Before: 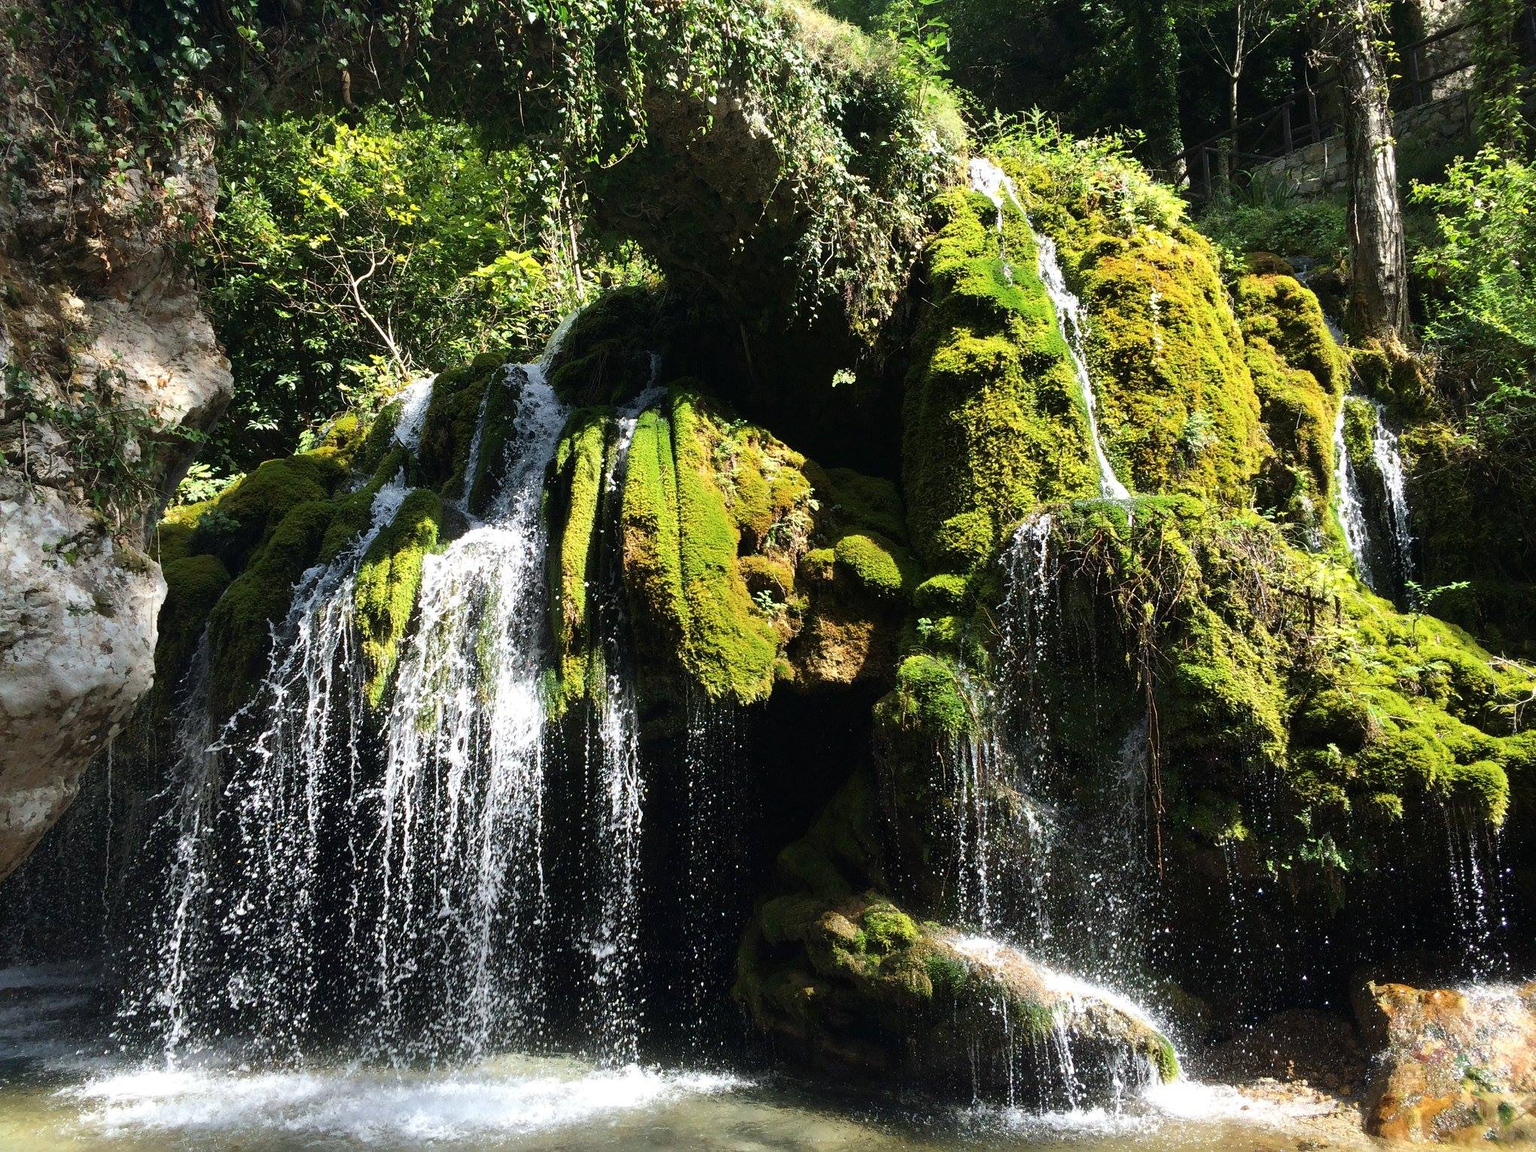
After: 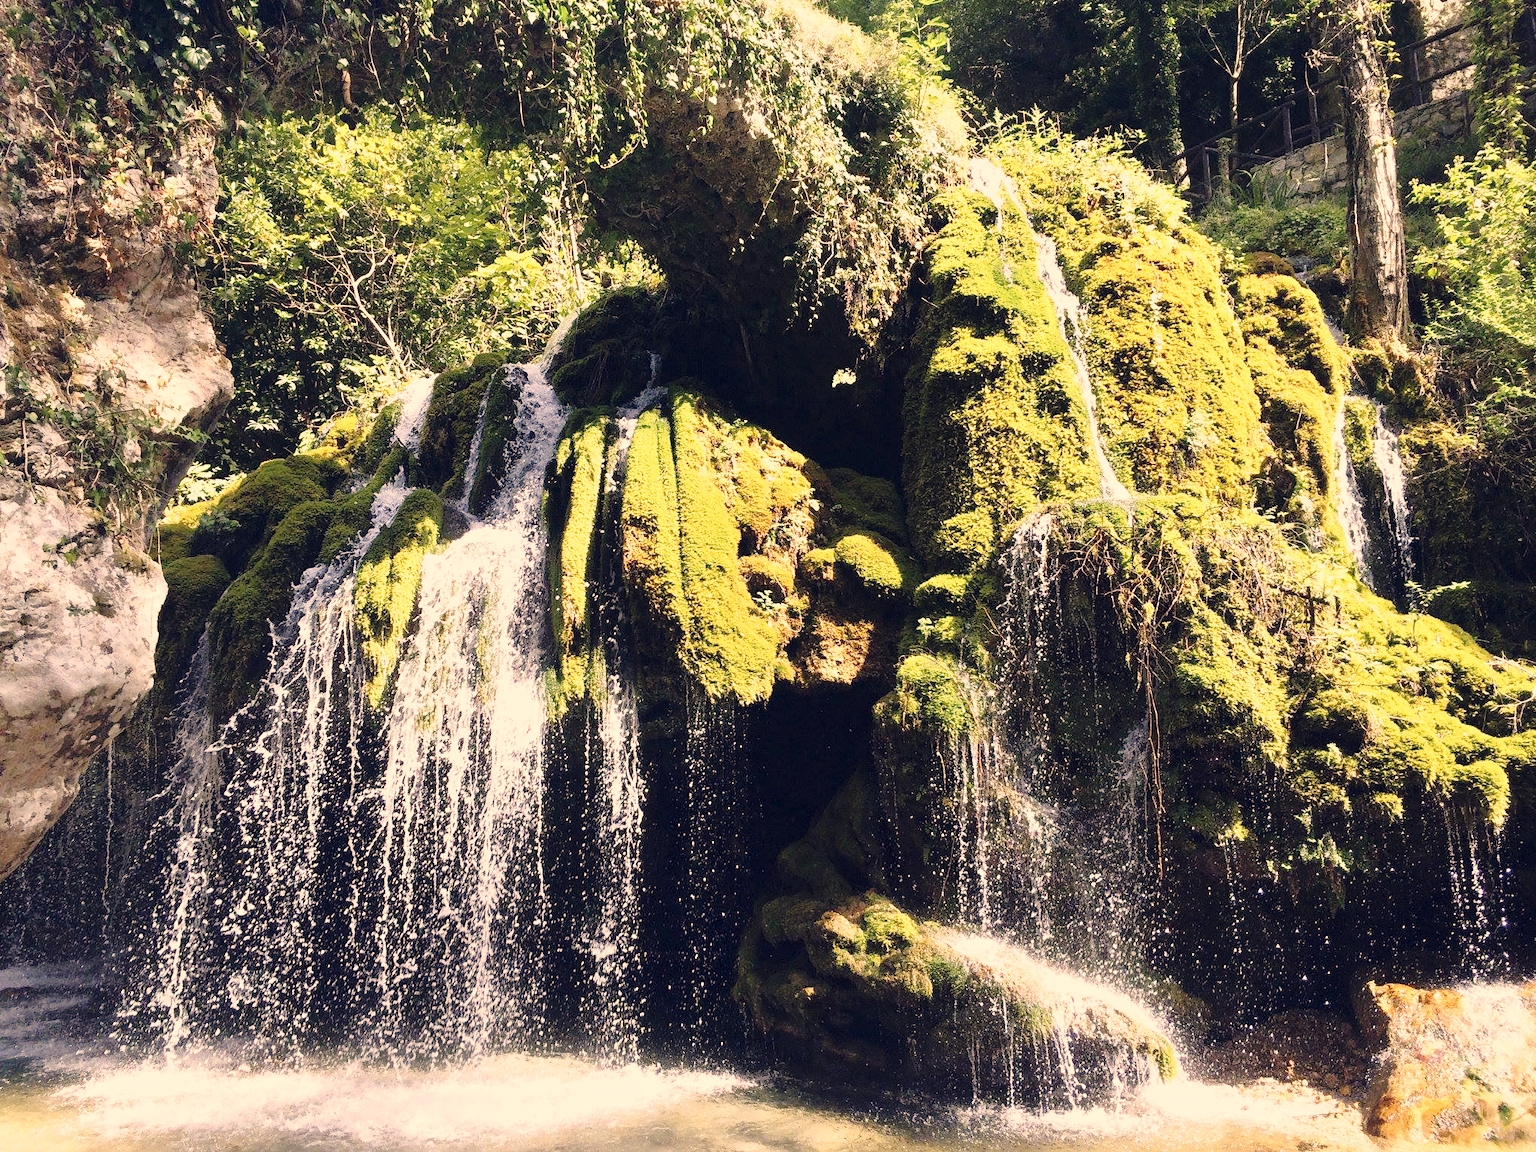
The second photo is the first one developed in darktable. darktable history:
color correction: highlights a* 19.59, highlights b* 27.49, shadows a* 3.46, shadows b* -17.28, saturation 0.73
tone equalizer: -8 EV 1 EV, -7 EV 1 EV, -6 EV 1 EV, -5 EV 1 EV, -4 EV 1 EV, -3 EV 0.75 EV, -2 EV 0.5 EV, -1 EV 0.25 EV
base curve: curves: ch0 [(0, 0) (0.028, 0.03) (0.121, 0.232) (0.46, 0.748) (0.859, 0.968) (1, 1)], preserve colors none
